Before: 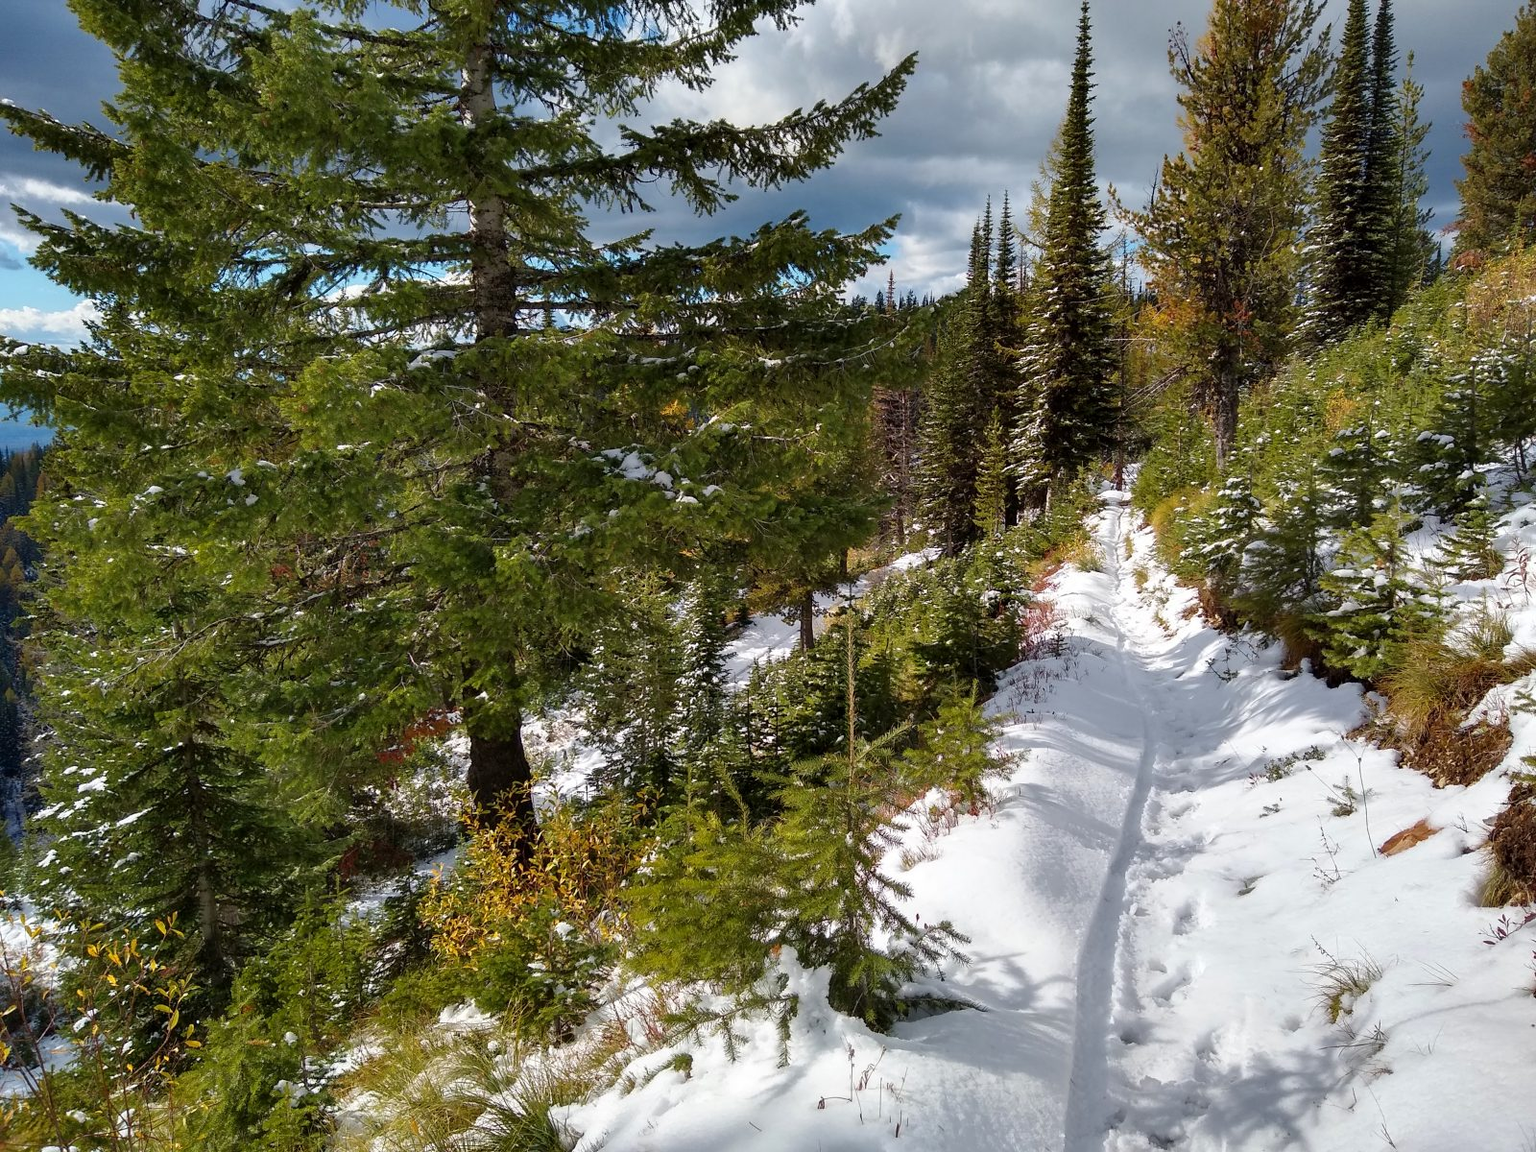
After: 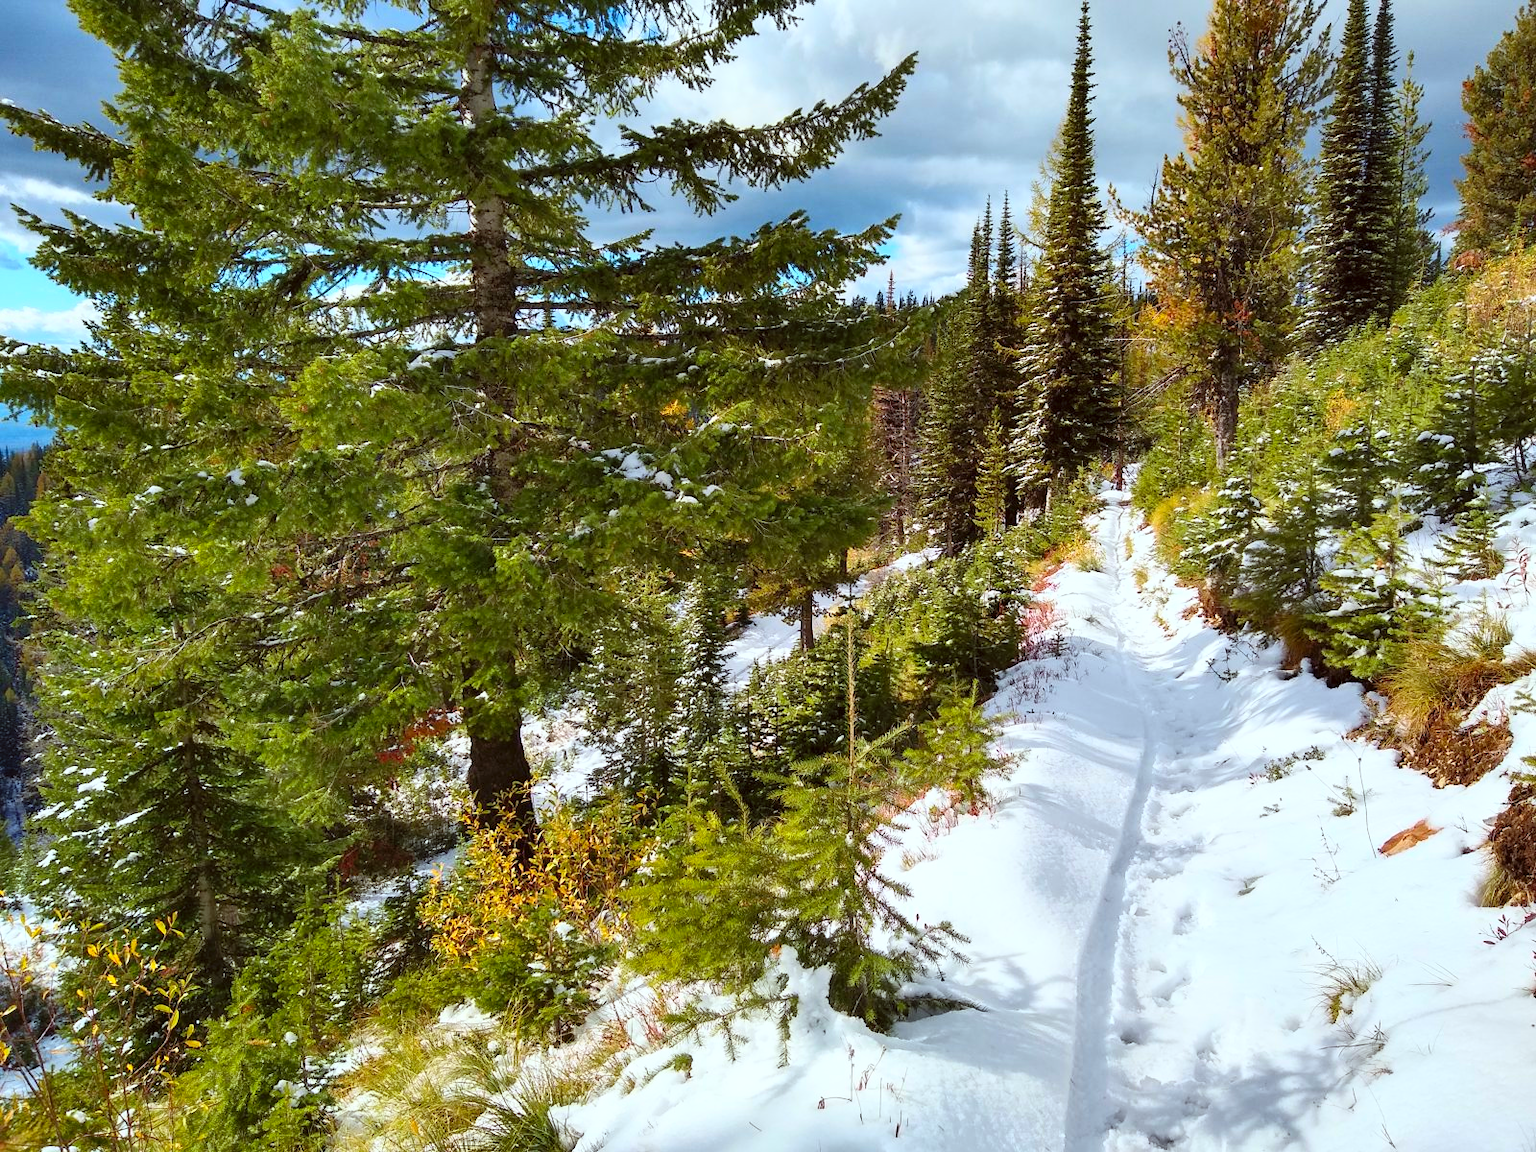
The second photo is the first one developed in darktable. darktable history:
color correction: highlights a* -4.98, highlights b* -3.76, shadows a* 3.83, shadows b* 4.08
contrast brightness saturation: contrast 0.24, brightness 0.26, saturation 0.39
